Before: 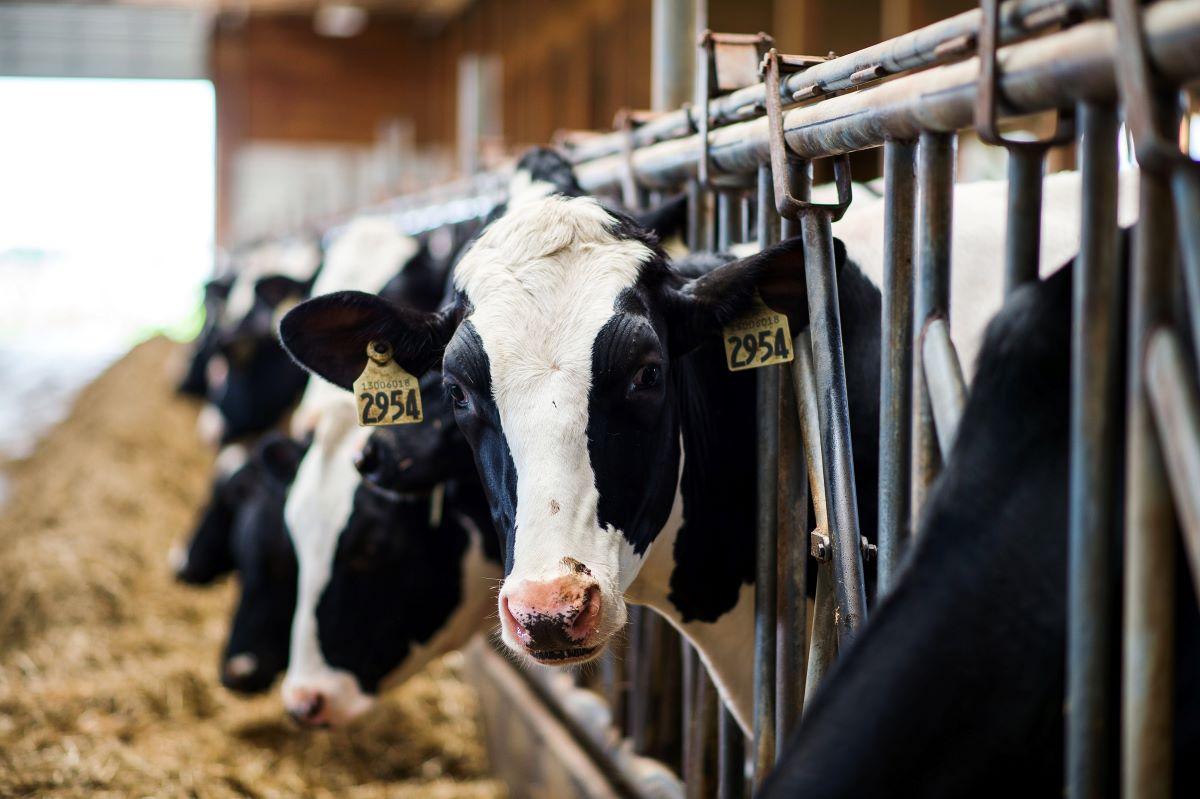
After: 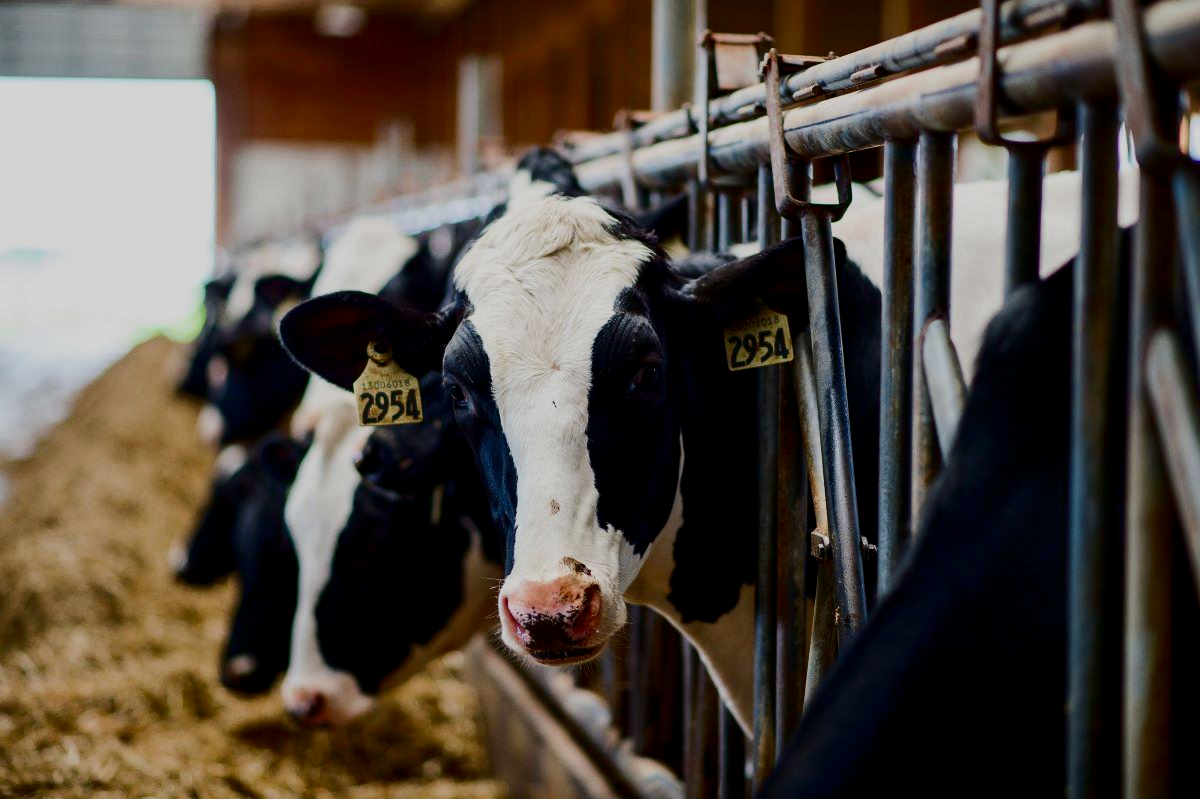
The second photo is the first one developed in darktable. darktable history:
contrast brightness saturation: contrast 0.19, brightness -0.24, saturation 0.11
filmic rgb: middle gray luminance 18.42%, black relative exposure -10.5 EV, white relative exposure 3.4 EV, threshold 6 EV, target black luminance 0%, hardness 6.03, latitude 99%, contrast 0.847, shadows ↔ highlights balance 0.505%, add noise in highlights 0, preserve chrominance max RGB, color science v3 (2019), use custom middle-gray values true, iterations of high-quality reconstruction 0, contrast in highlights soft, enable highlight reconstruction true
